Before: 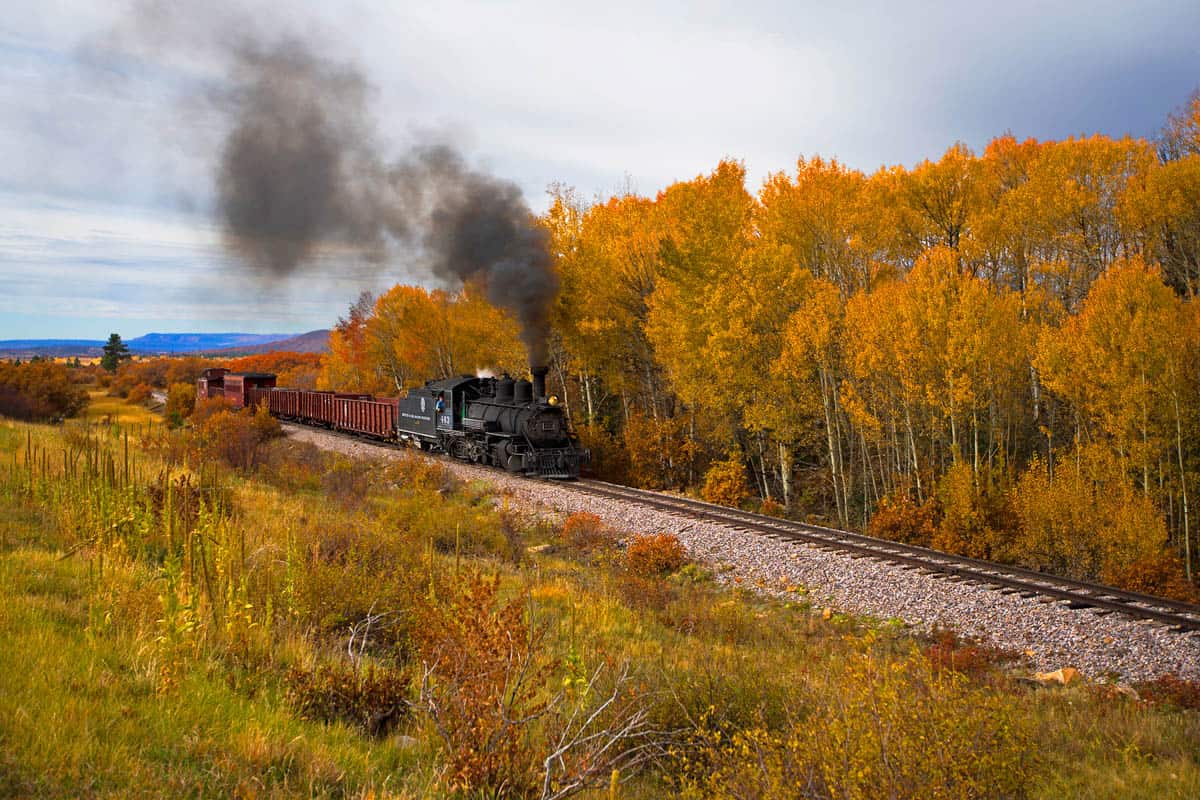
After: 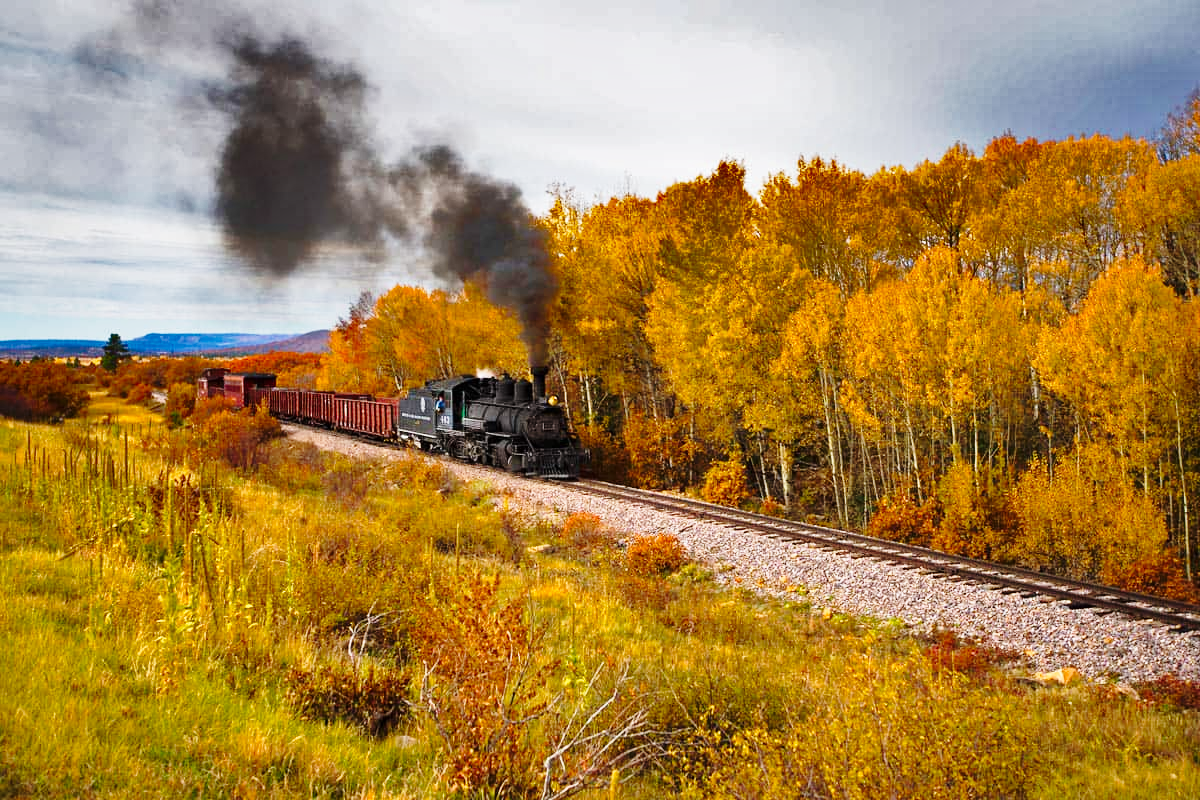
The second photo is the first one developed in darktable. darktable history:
shadows and highlights: shadows 20.91, highlights -82.73, soften with gaussian
base curve: curves: ch0 [(0, 0) (0.028, 0.03) (0.121, 0.232) (0.46, 0.748) (0.859, 0.968) (1, 1)], preserve colors none
